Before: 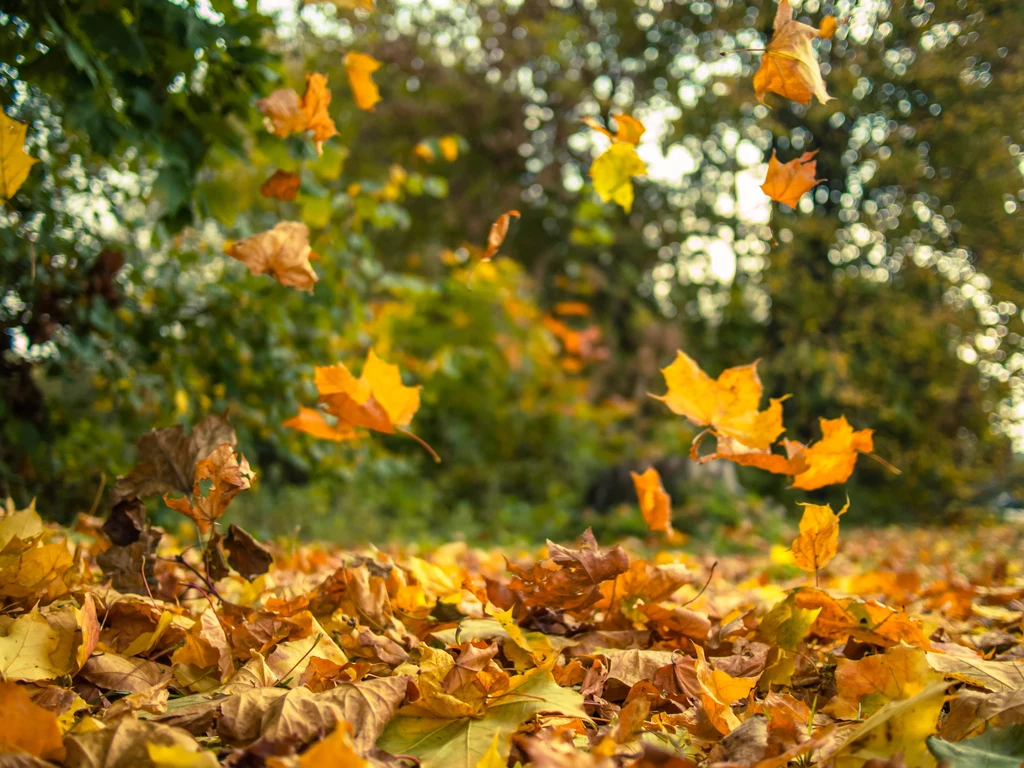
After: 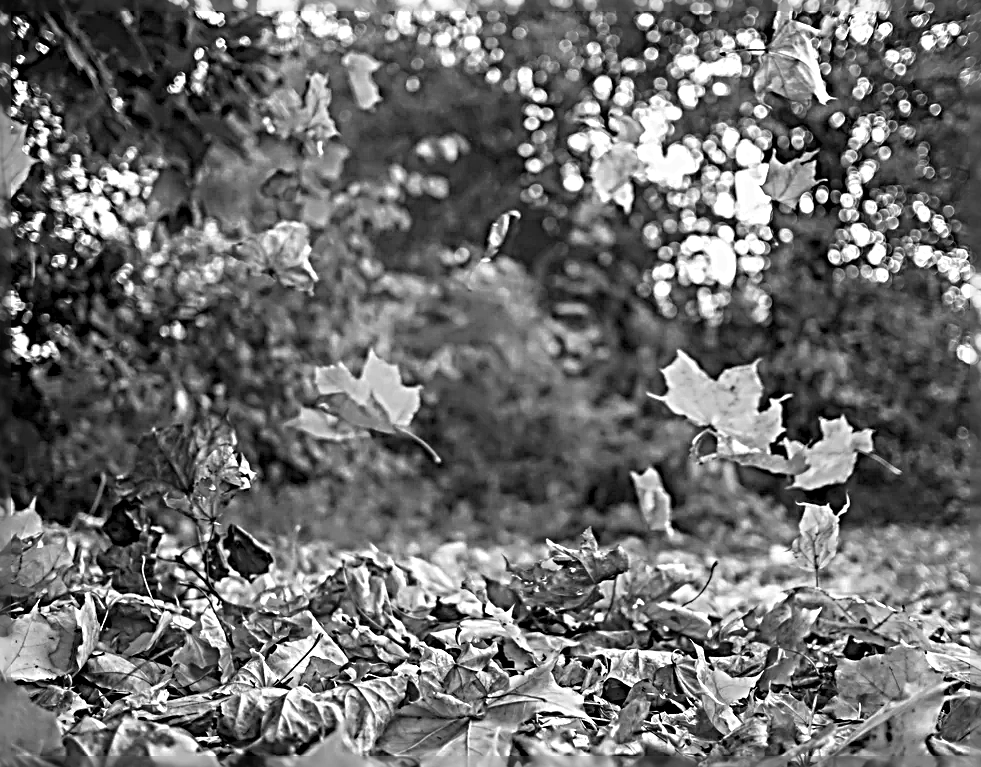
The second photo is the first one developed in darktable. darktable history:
sharpen: radius 4.001, amount 2
monochrome: on, module defaults
color correction: highlights b* 3
crop: right 4.126%, bottom 0.031%
